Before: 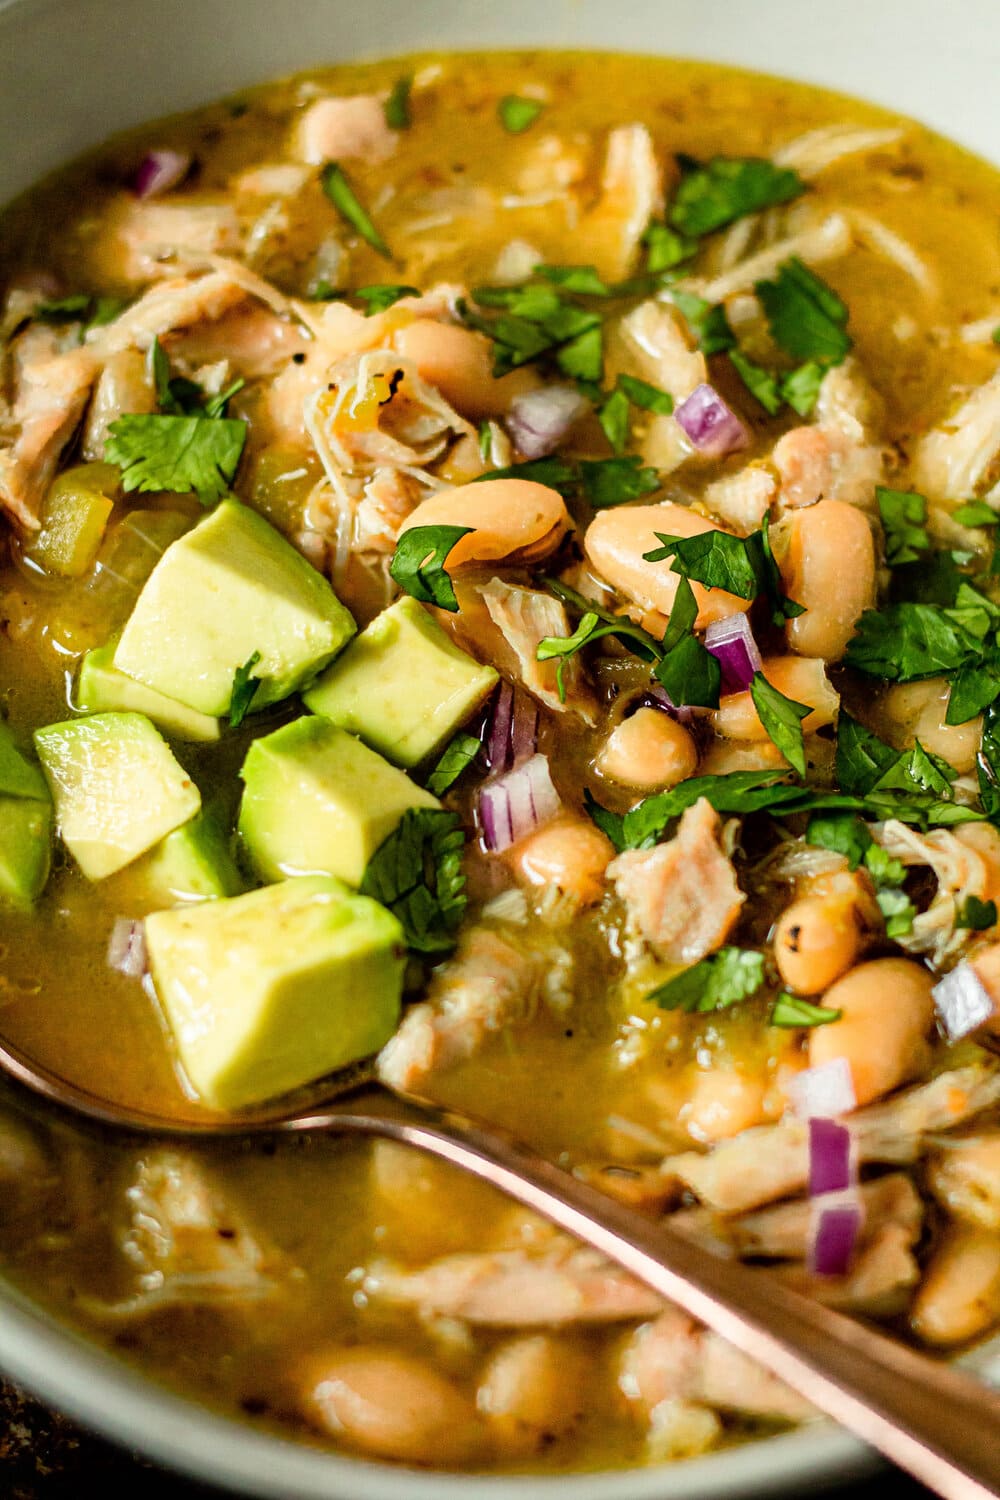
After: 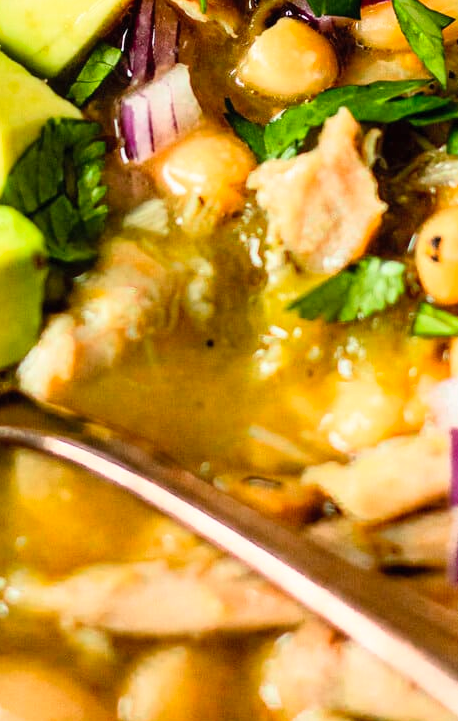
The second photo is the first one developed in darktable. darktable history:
contrast brightness saturation: contrast 0.199, brightness 0.156, saturation 0.223
crop: left 35.92%, top 46.034%, right 18.217%, bottom 5.834%
